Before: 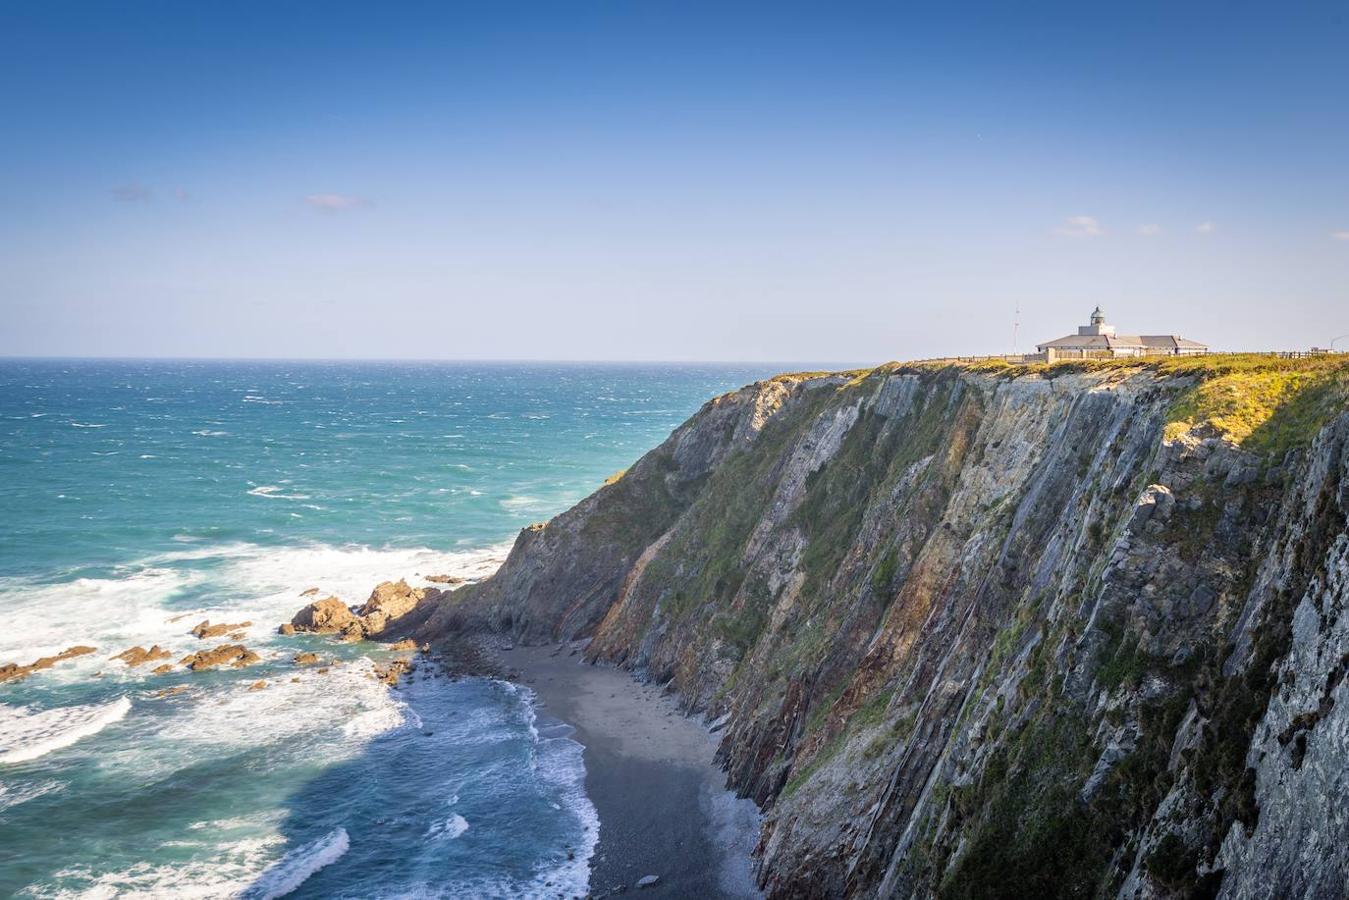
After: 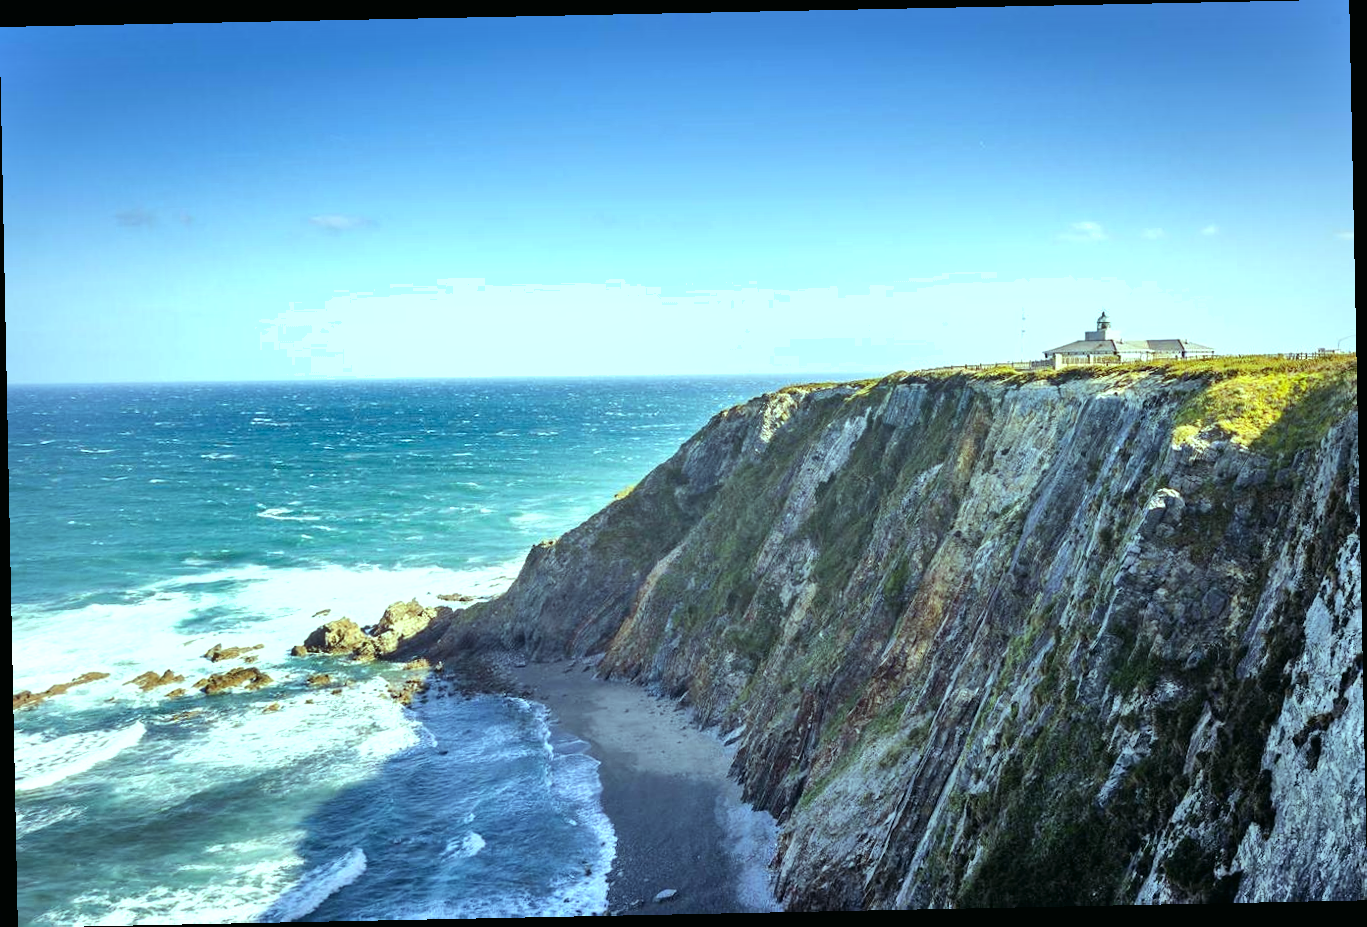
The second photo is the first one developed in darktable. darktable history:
tone equalizer: -8 EV -0.417 EV, -7 EV -0.389 EV, -6 EV -0.333 EV, -5 EV -0.222 EV, -3 EV 0.222 EV, -2 EV 0.333 EV, -1 EV 0.389 EV, +0 EV 0.417 EV, edges refinement/feathering 500, mask exposure compensation -1.25 EV, preserve details no
color balance: mode lift, gamma, gain (sRGB), lift [0.997, 0.979, 1.021, 1.011], gamma [1, 1.084, 0.916, 0.998], gain [1, 0.87, 1.13, 1.101], contrast 4.55%, contrast fulcrum 38.24%, output saturation 104.09%
rotate and perspective: rotation -1.17°, automatic cropping off
shadows and highlights: shadows 43.71, white point adjustment -1.46, soften with gaussian
